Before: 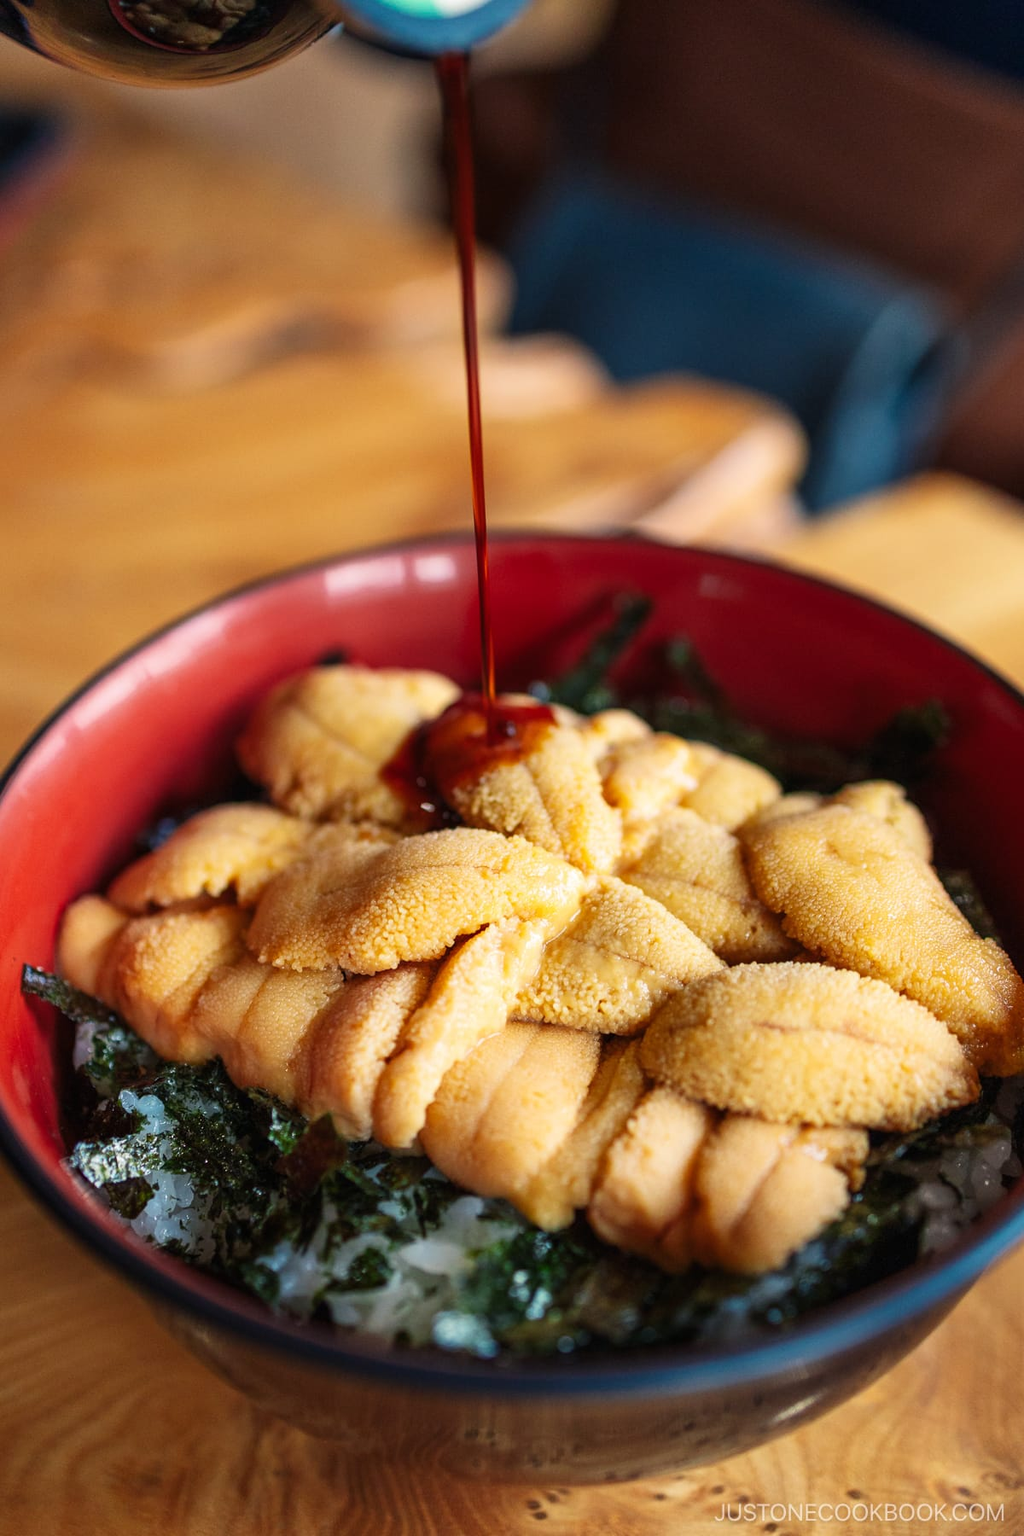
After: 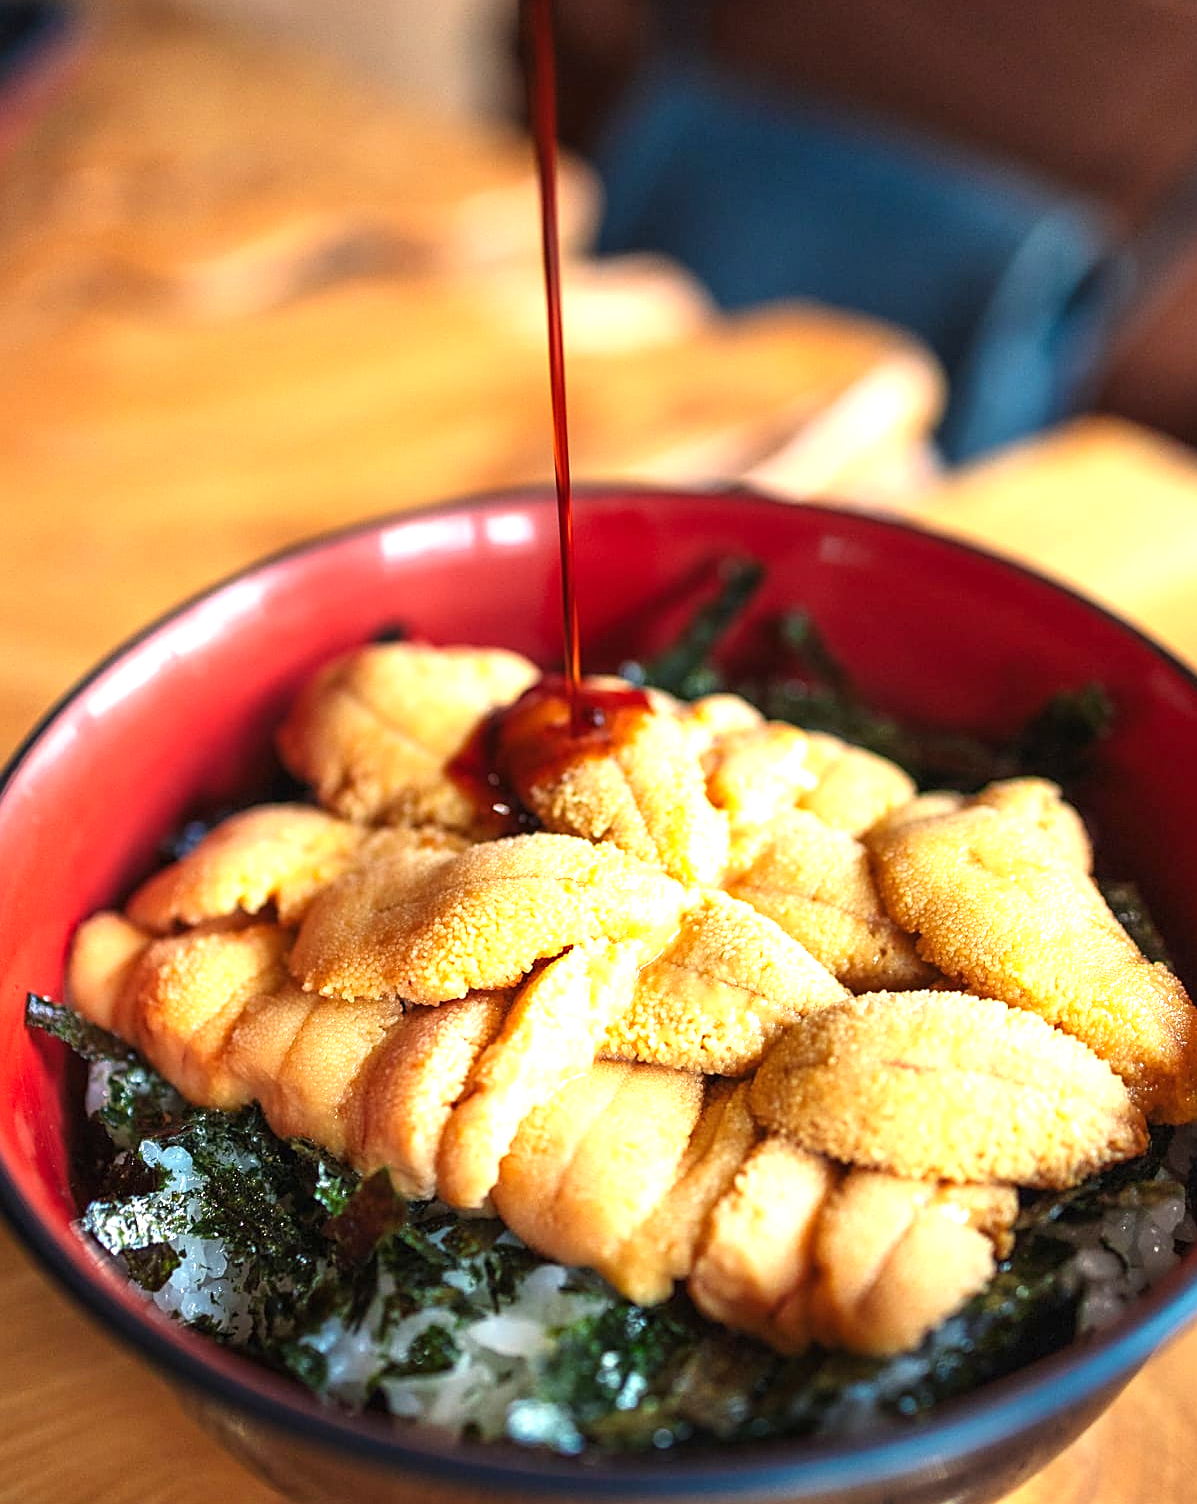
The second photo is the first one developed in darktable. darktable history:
exposure: exposure 0.921 EV, compensate highlight preservation false
crop: top 7.625%, bottom 8.027%
sharpen: on, module defaults
